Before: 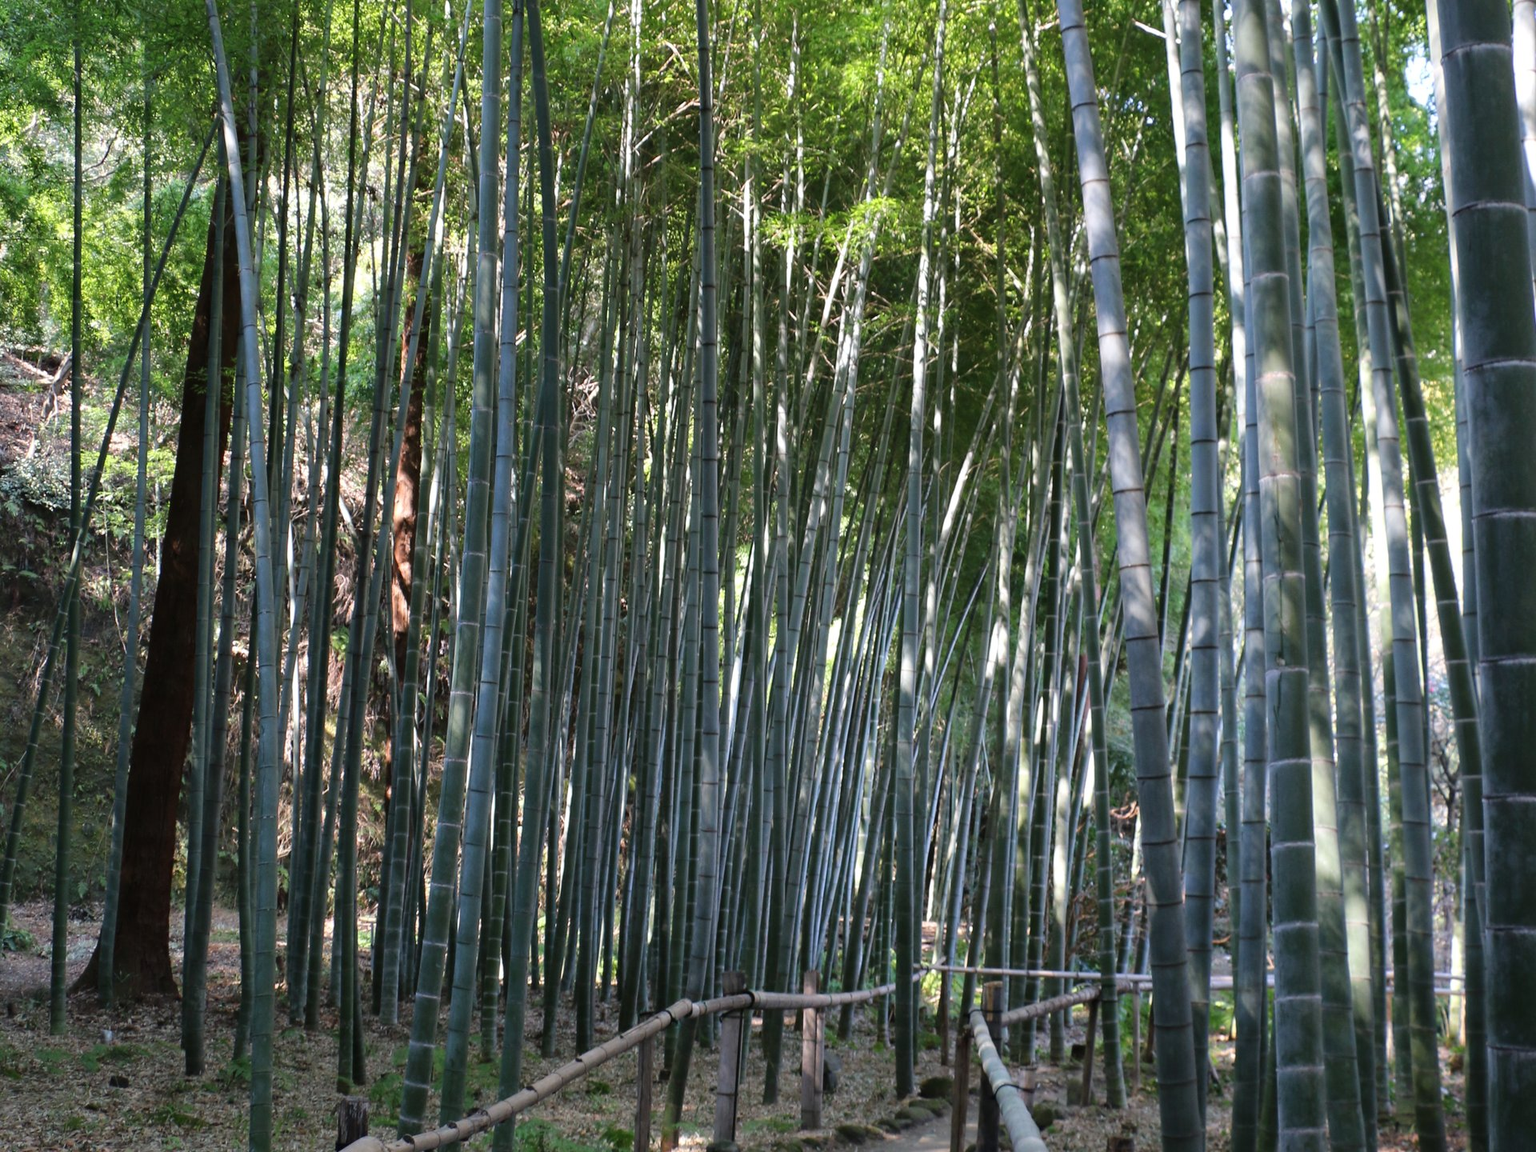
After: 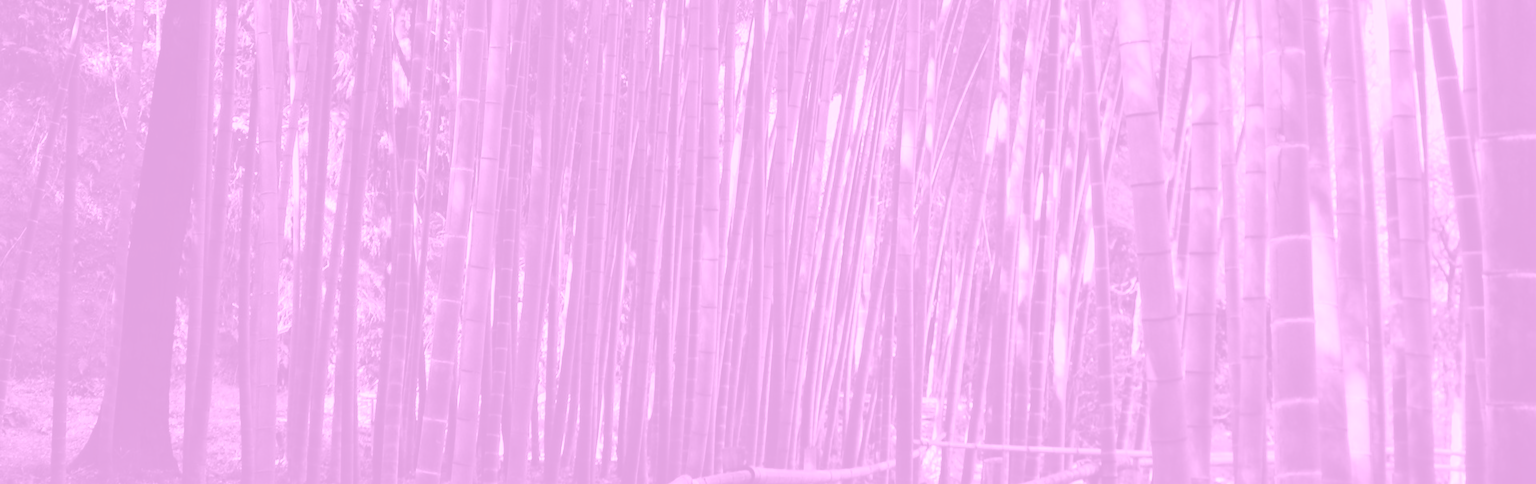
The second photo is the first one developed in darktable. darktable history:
color zones: curves: ch0 [(0.004, 0.306) (0.107, 0.448) (0.252, 0.656) (0.41, 0.398) (0.595, 0.515) (0.768, 0.628)]; ch1 [(0.07, 0.323) (0.151, 0.452) (0.252, 0.608) (0.346, 0.221) (0.463, 0.189) (0.61, 0.368) (0.735, 0.395) (0.921, 0.412)]; ch2 [(0, 0.476) (0.132, 0.512) (0.243, 0.512) (0.397, 0.48) (0.522, 0.376) (0.634, 0.536) (0.761, 0.46)]
crop: top 45.551%, bottom 12.262%
exposure: black level correction -0.03, compensate highlight preservation false
colorize: hue 331.2°, saturation 75%, source mix 30.28%, lightness 70.52%, version 1
